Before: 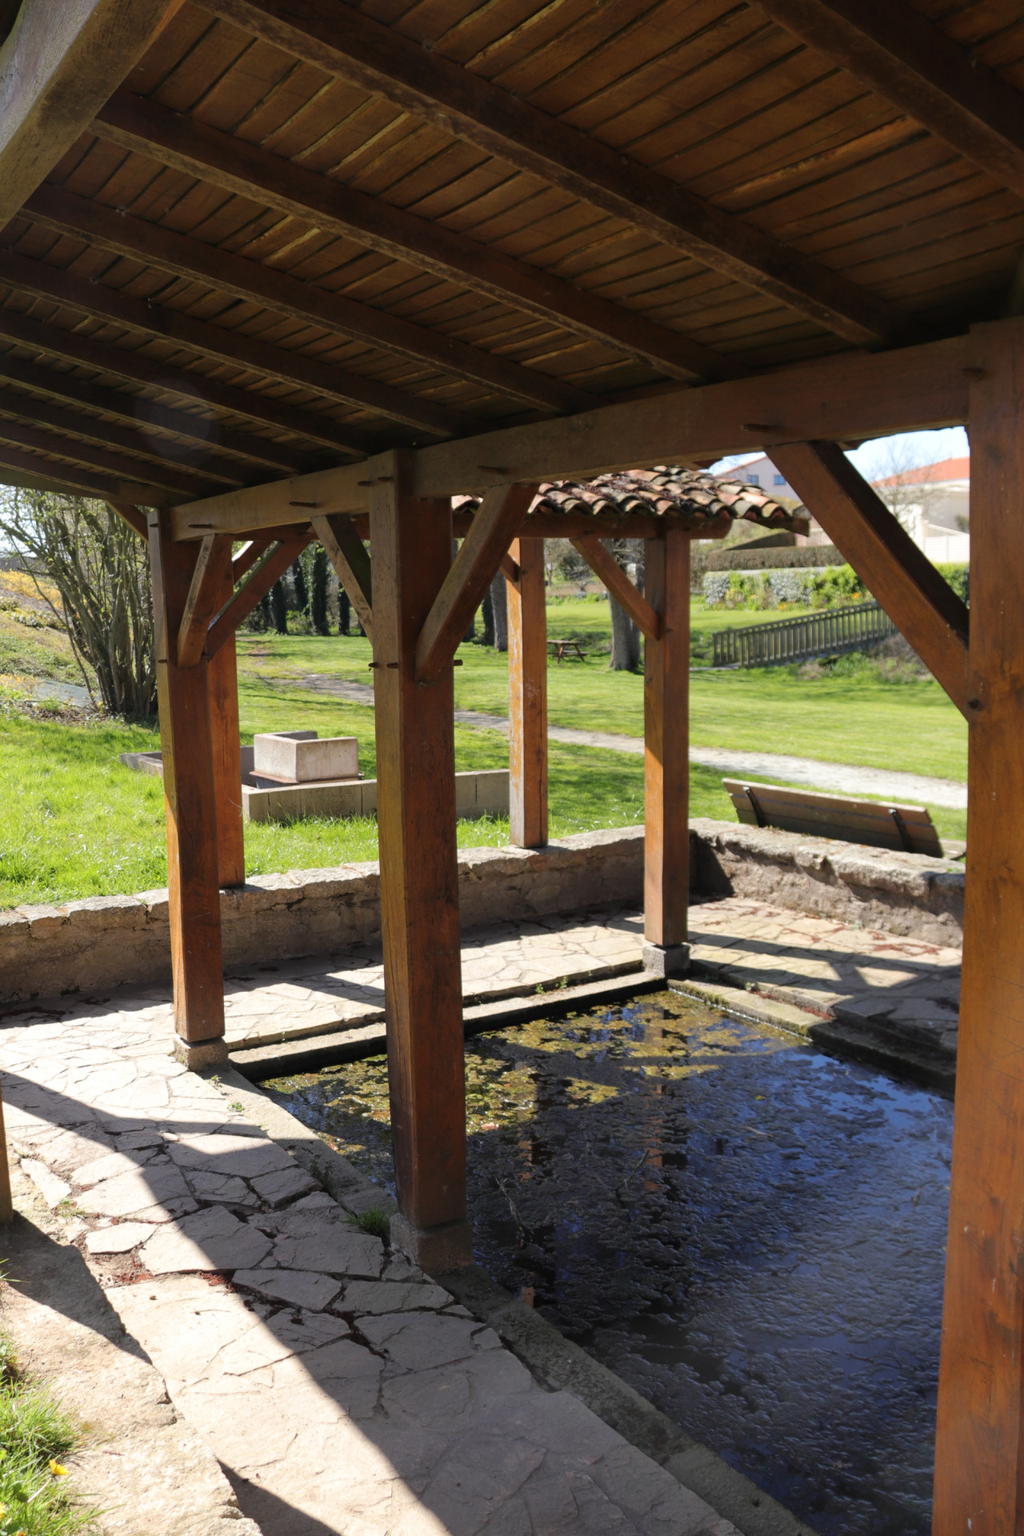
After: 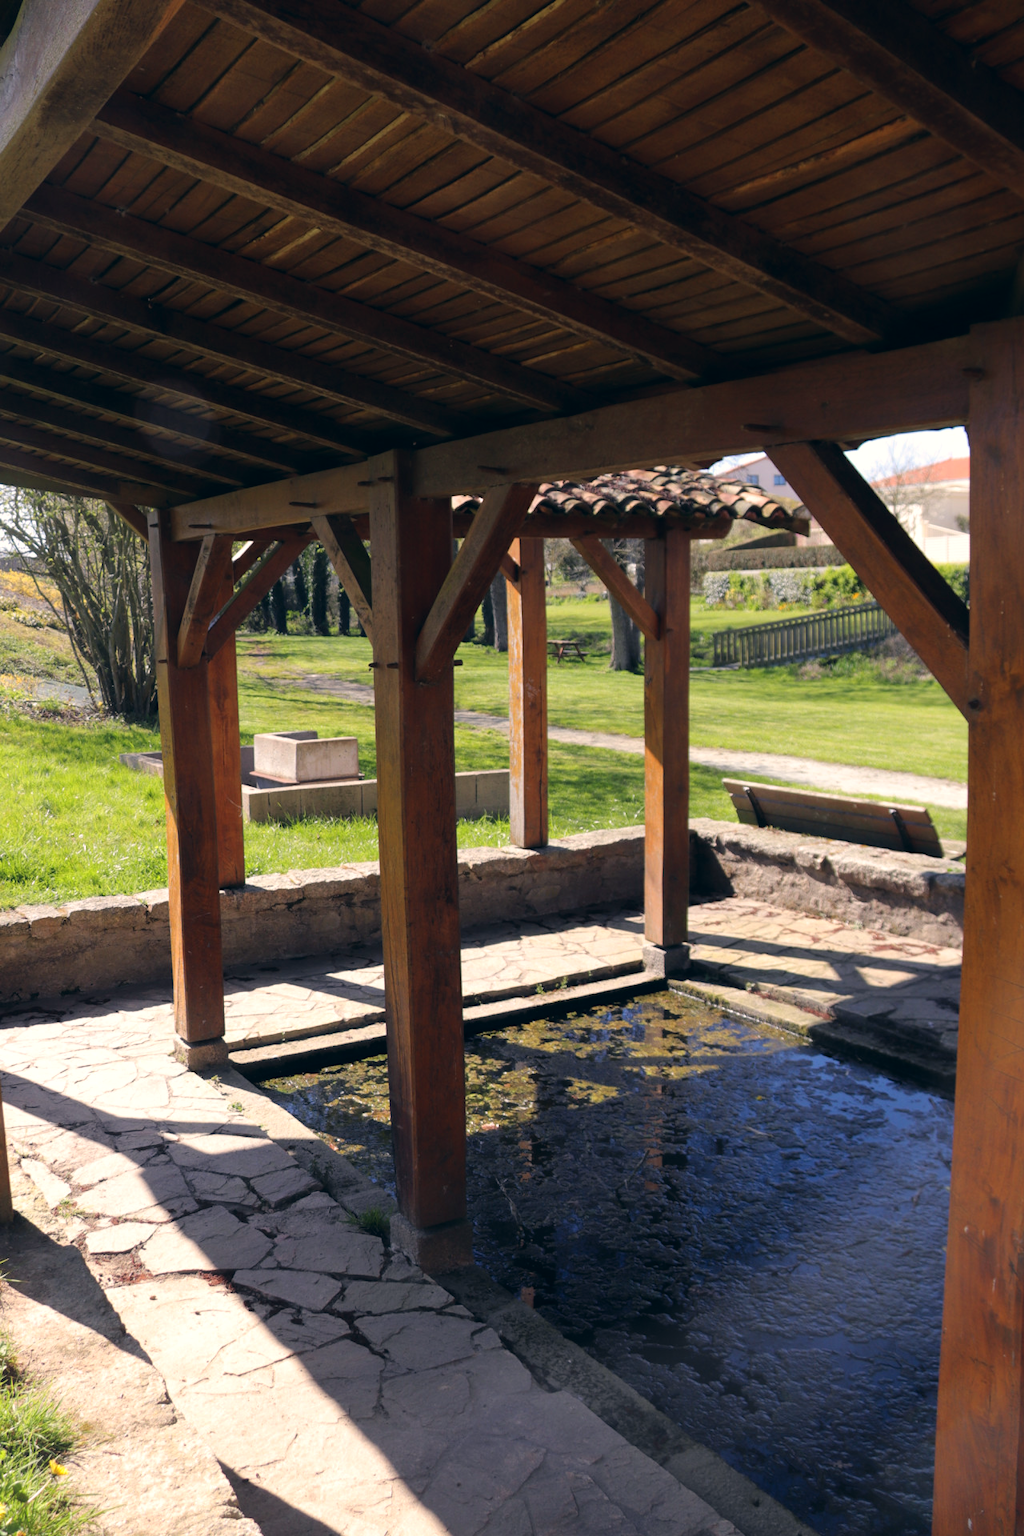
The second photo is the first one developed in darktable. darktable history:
color correction: highlights a* 5.38, highlights b* 5.3, shadows a* -4.26, shadows b* -5.11
haze removal: strength -0.05
color balance: gamma [0.9, 0.988, 0.975, 1.025], gain [1.05, 1, 1, 1]
